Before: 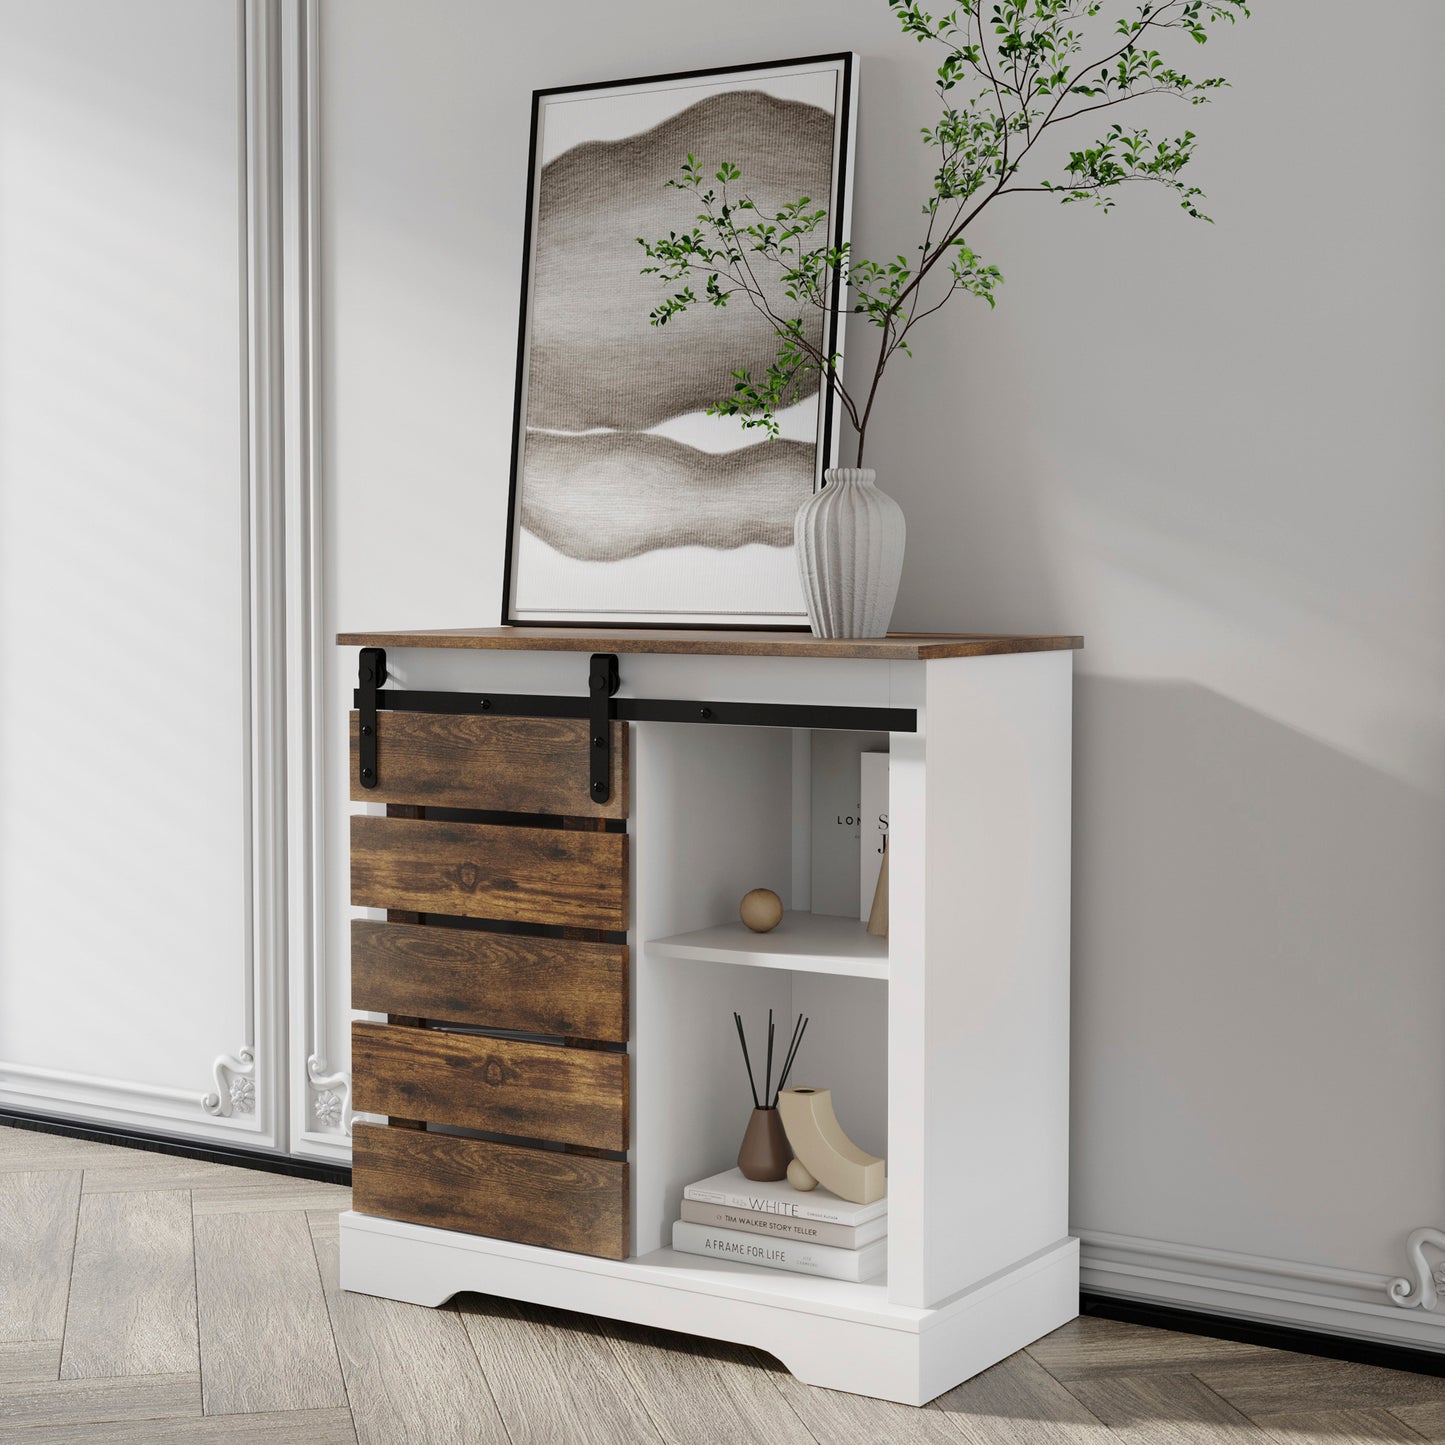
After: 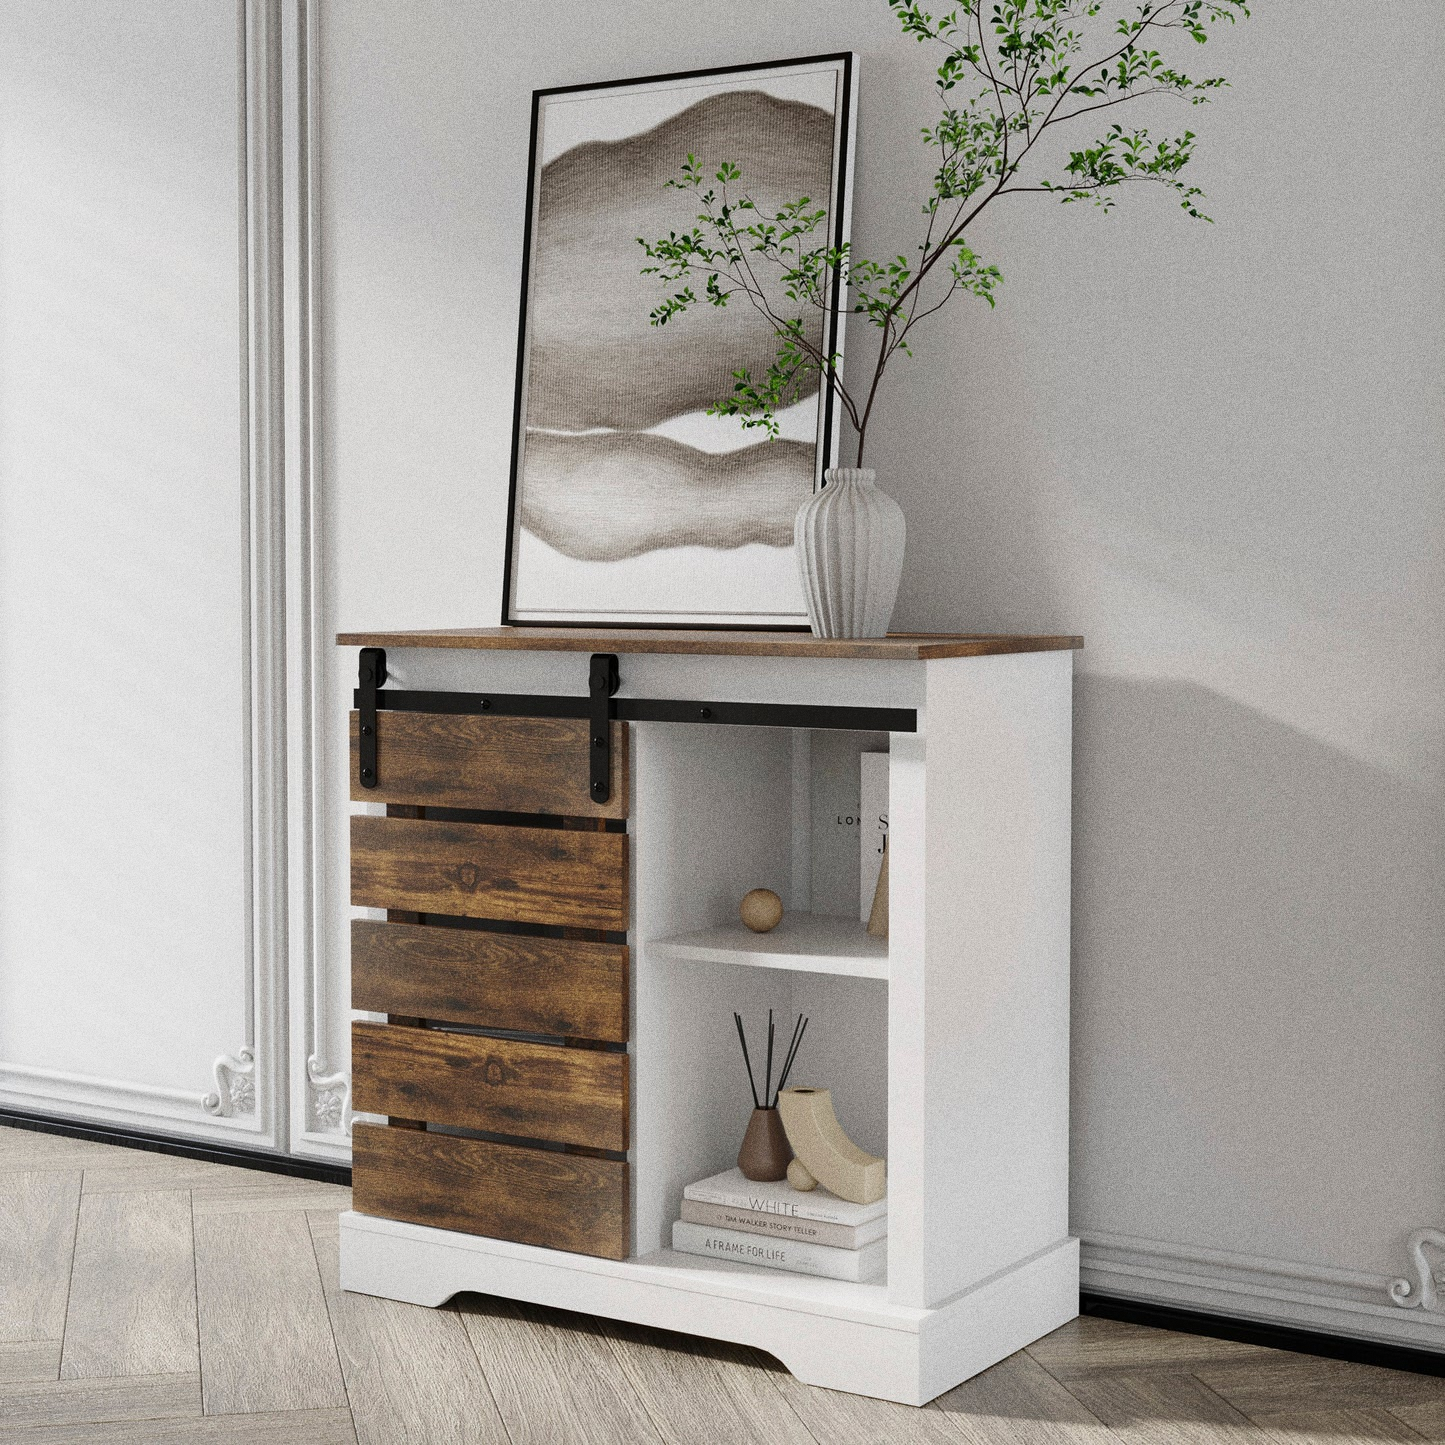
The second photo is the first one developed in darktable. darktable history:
grain: coarseness 0.09 ISO, strength 40%
tone equalizer: on, module defaults
